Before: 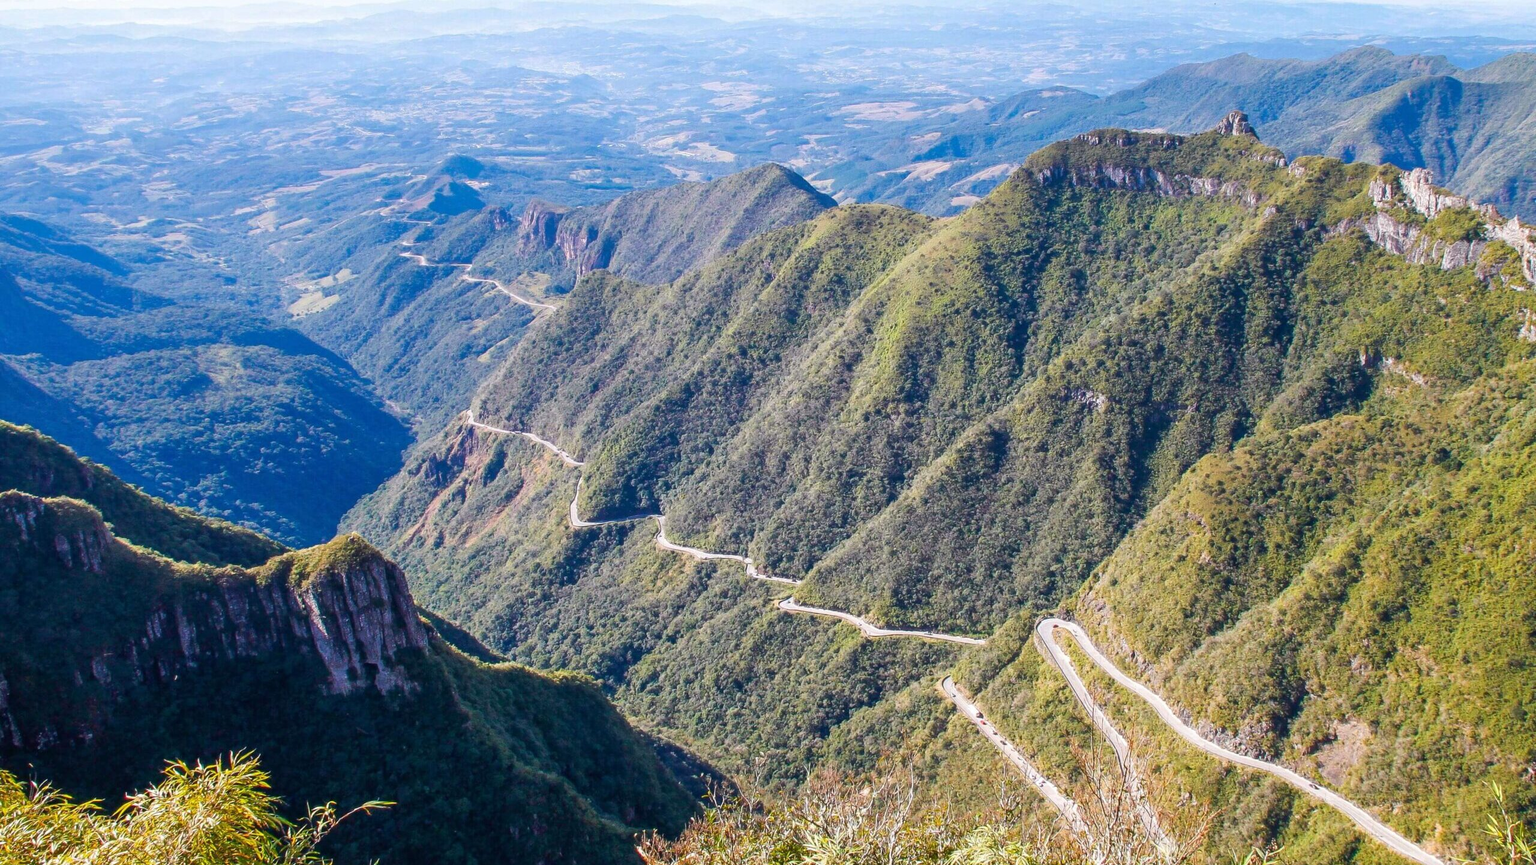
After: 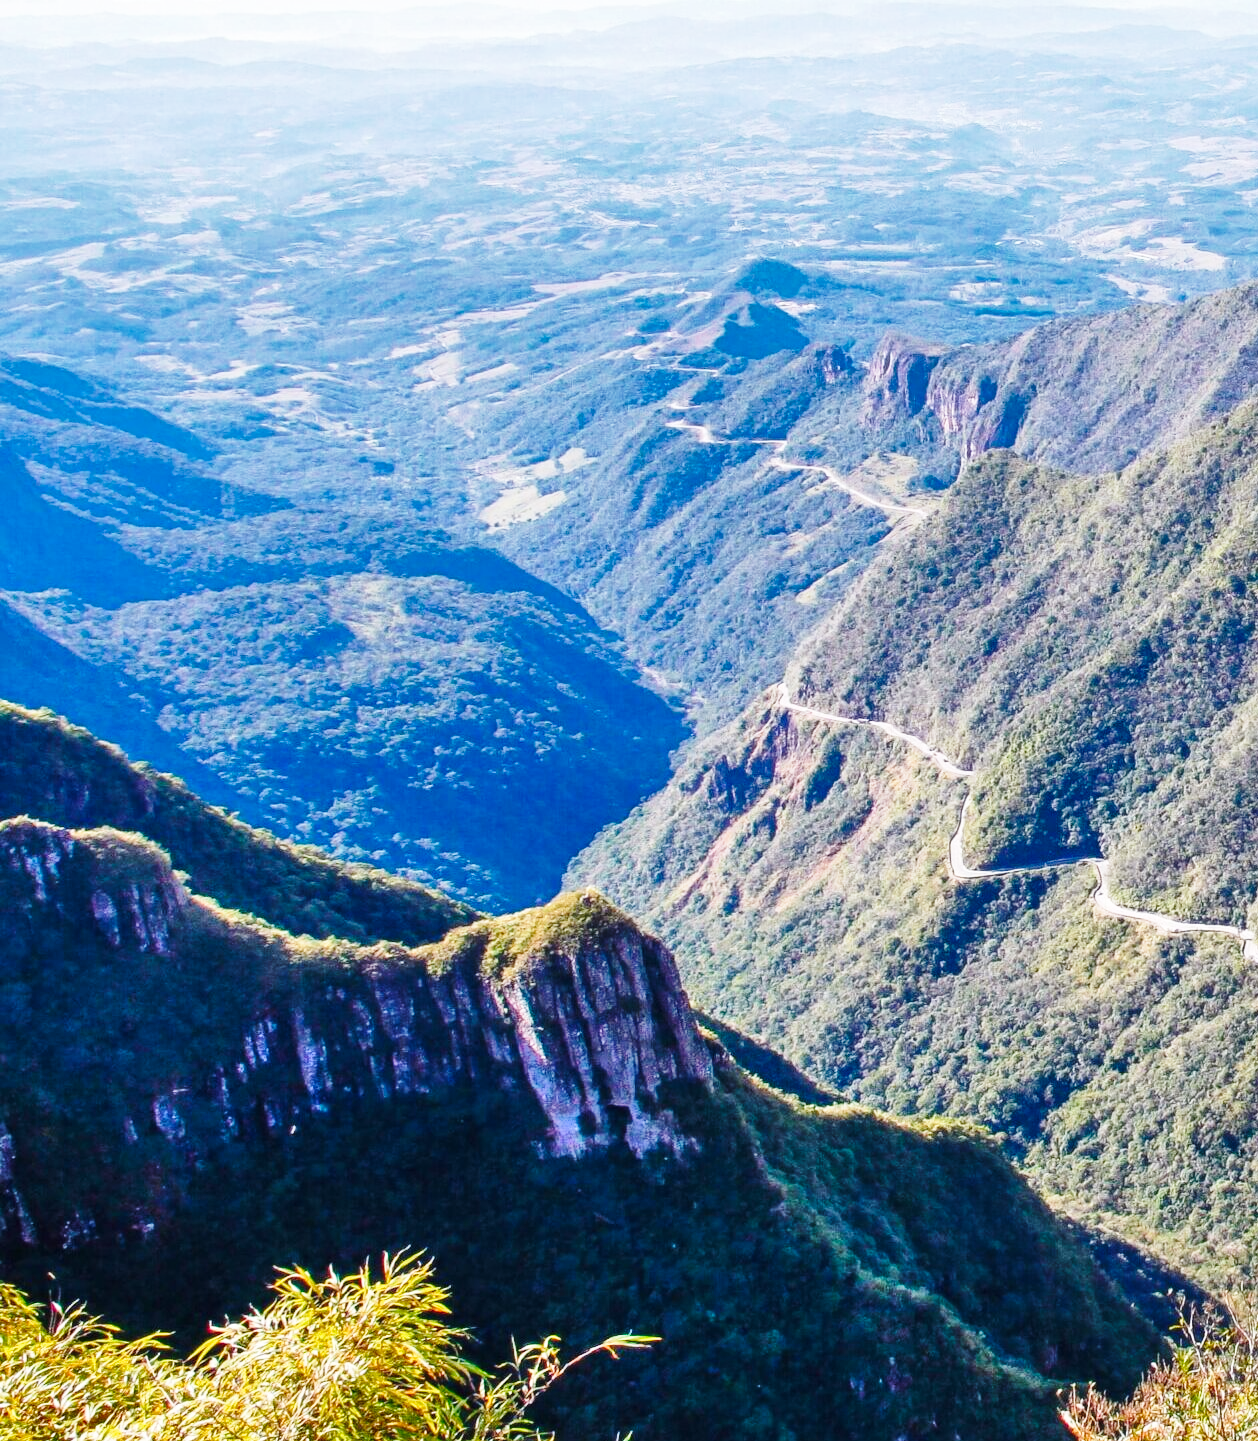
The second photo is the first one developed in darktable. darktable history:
base curve: curves: ch0 [(0, 0) (0.028, 0.03) (0.121, 0.232) (0.46, 0.748) (0.859, 0.968) (1, 1)], preserve colors none
shadows and highlights: soften with gaussian
crop and rotate: left 0%, top 0%, right 50.845%
tone equalizer: on, module defaults
